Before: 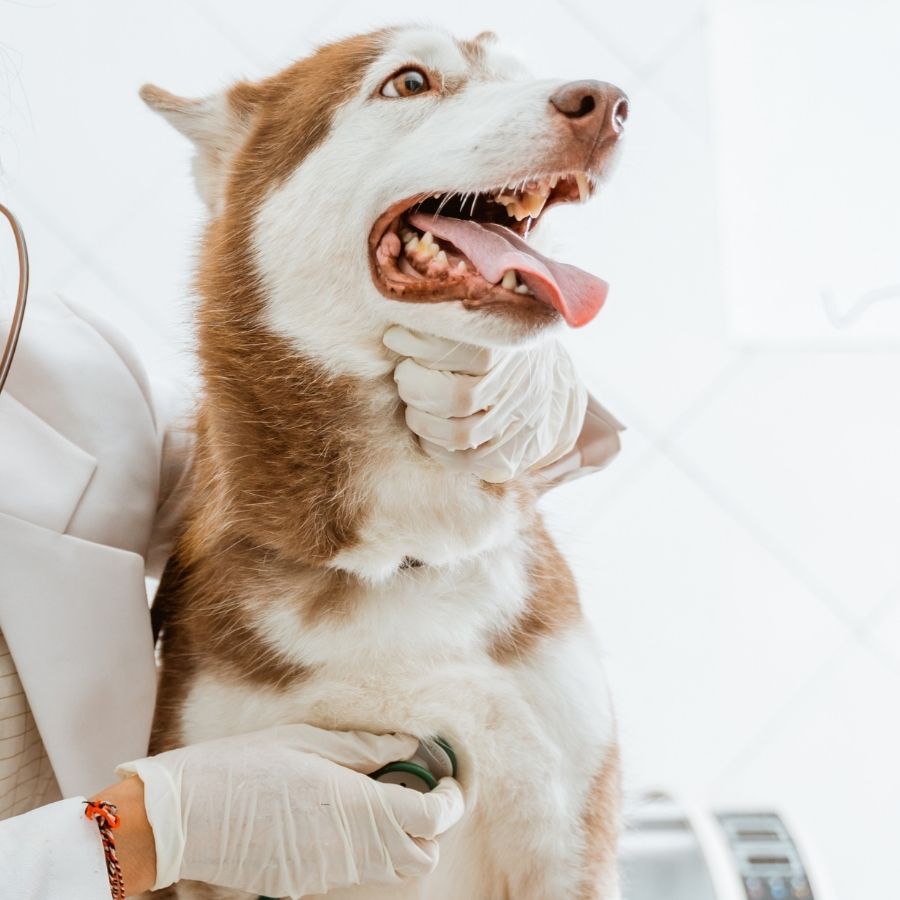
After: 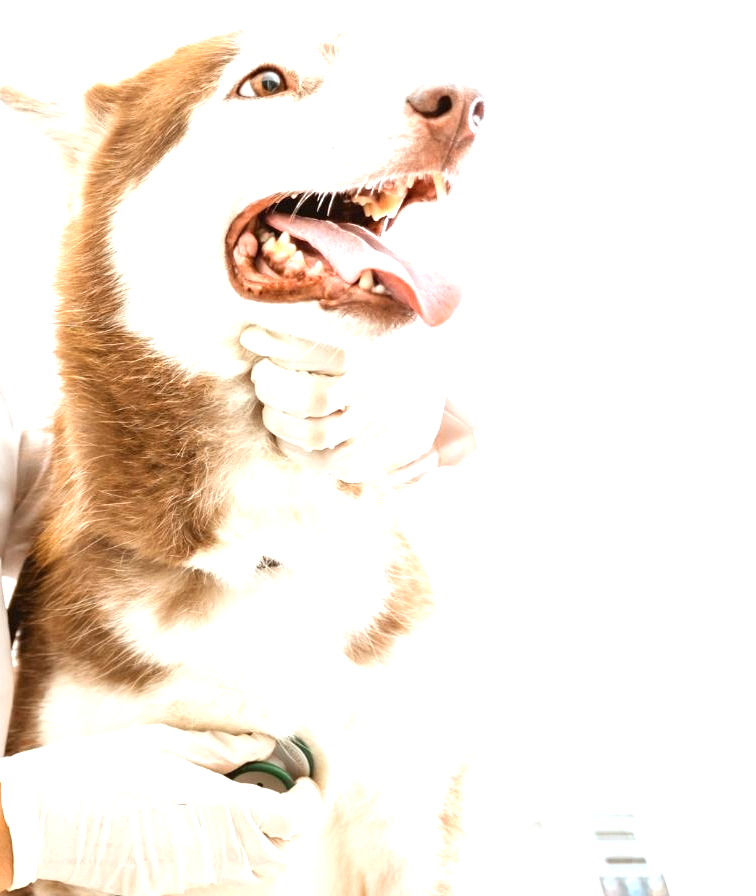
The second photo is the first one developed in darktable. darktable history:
crop: left 15.946%
exposure: black level correction 0, exposure 1.2 EV, compensate highlight preservation false
